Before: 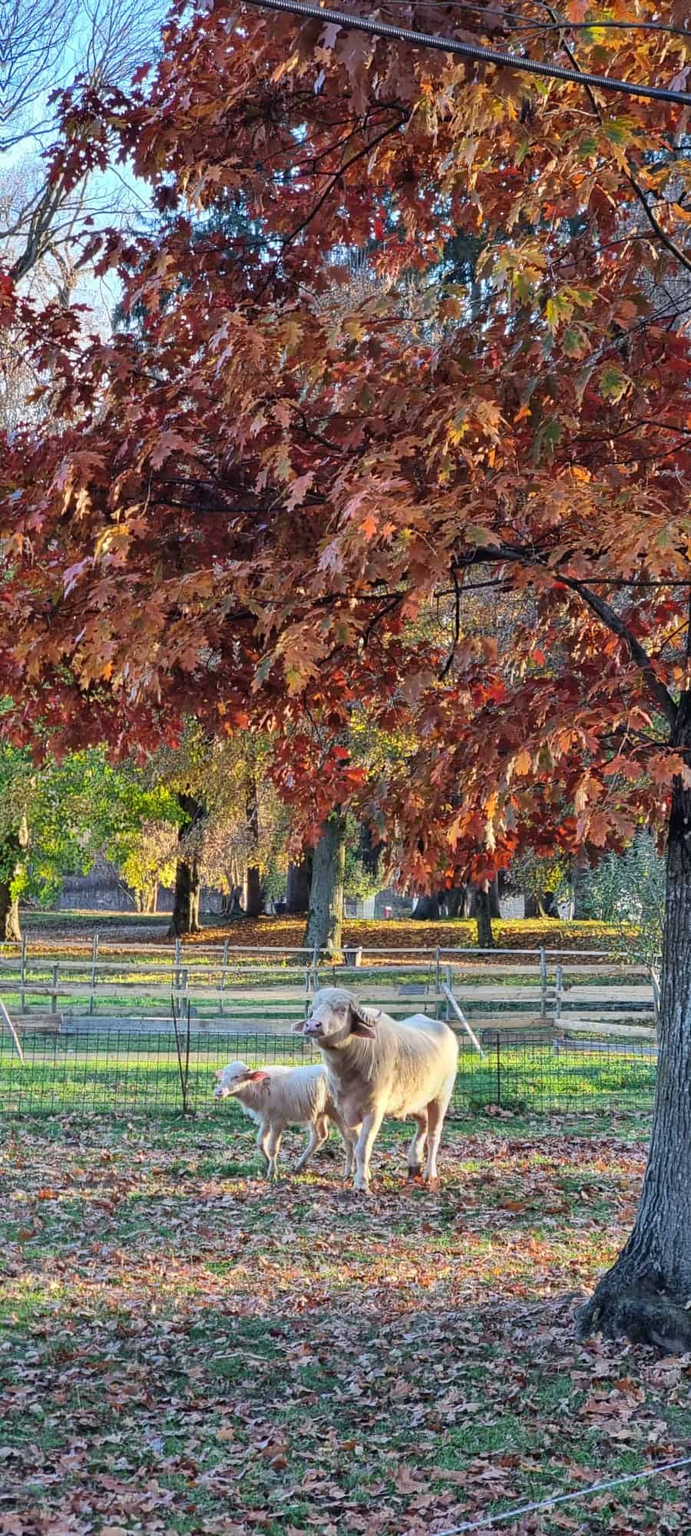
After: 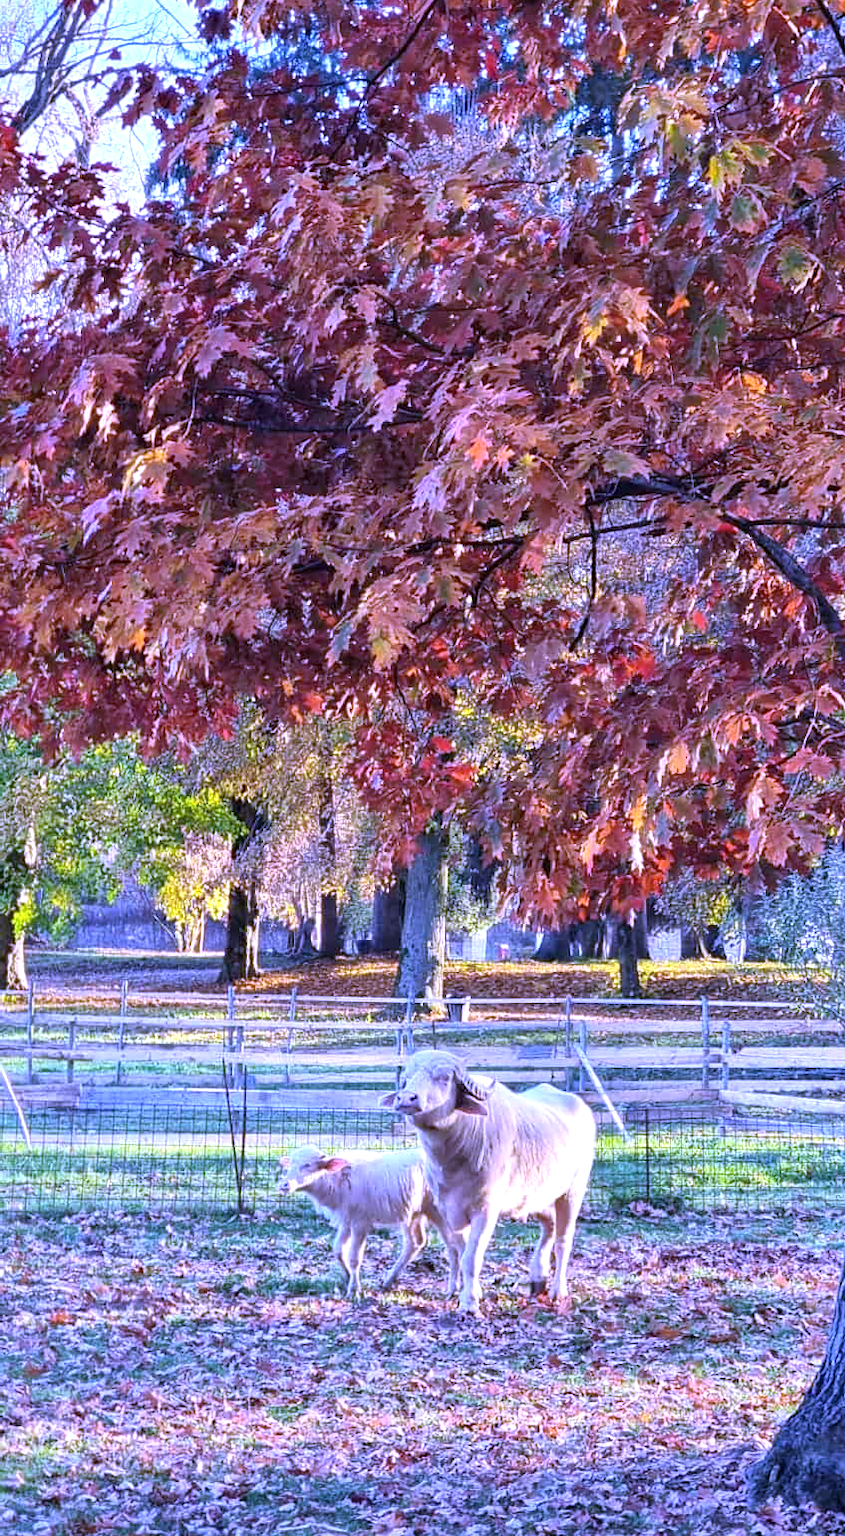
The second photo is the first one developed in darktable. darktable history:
white balance: red 0.98, blue 1.61
exposure: black level correction 0.001, exposure 0.5 EV, compensate exposure bias true, compensate highlight preservation false
crop and rotate: angle 0.03°, top 11.643%, right 5.651%, bottom 11.189%
